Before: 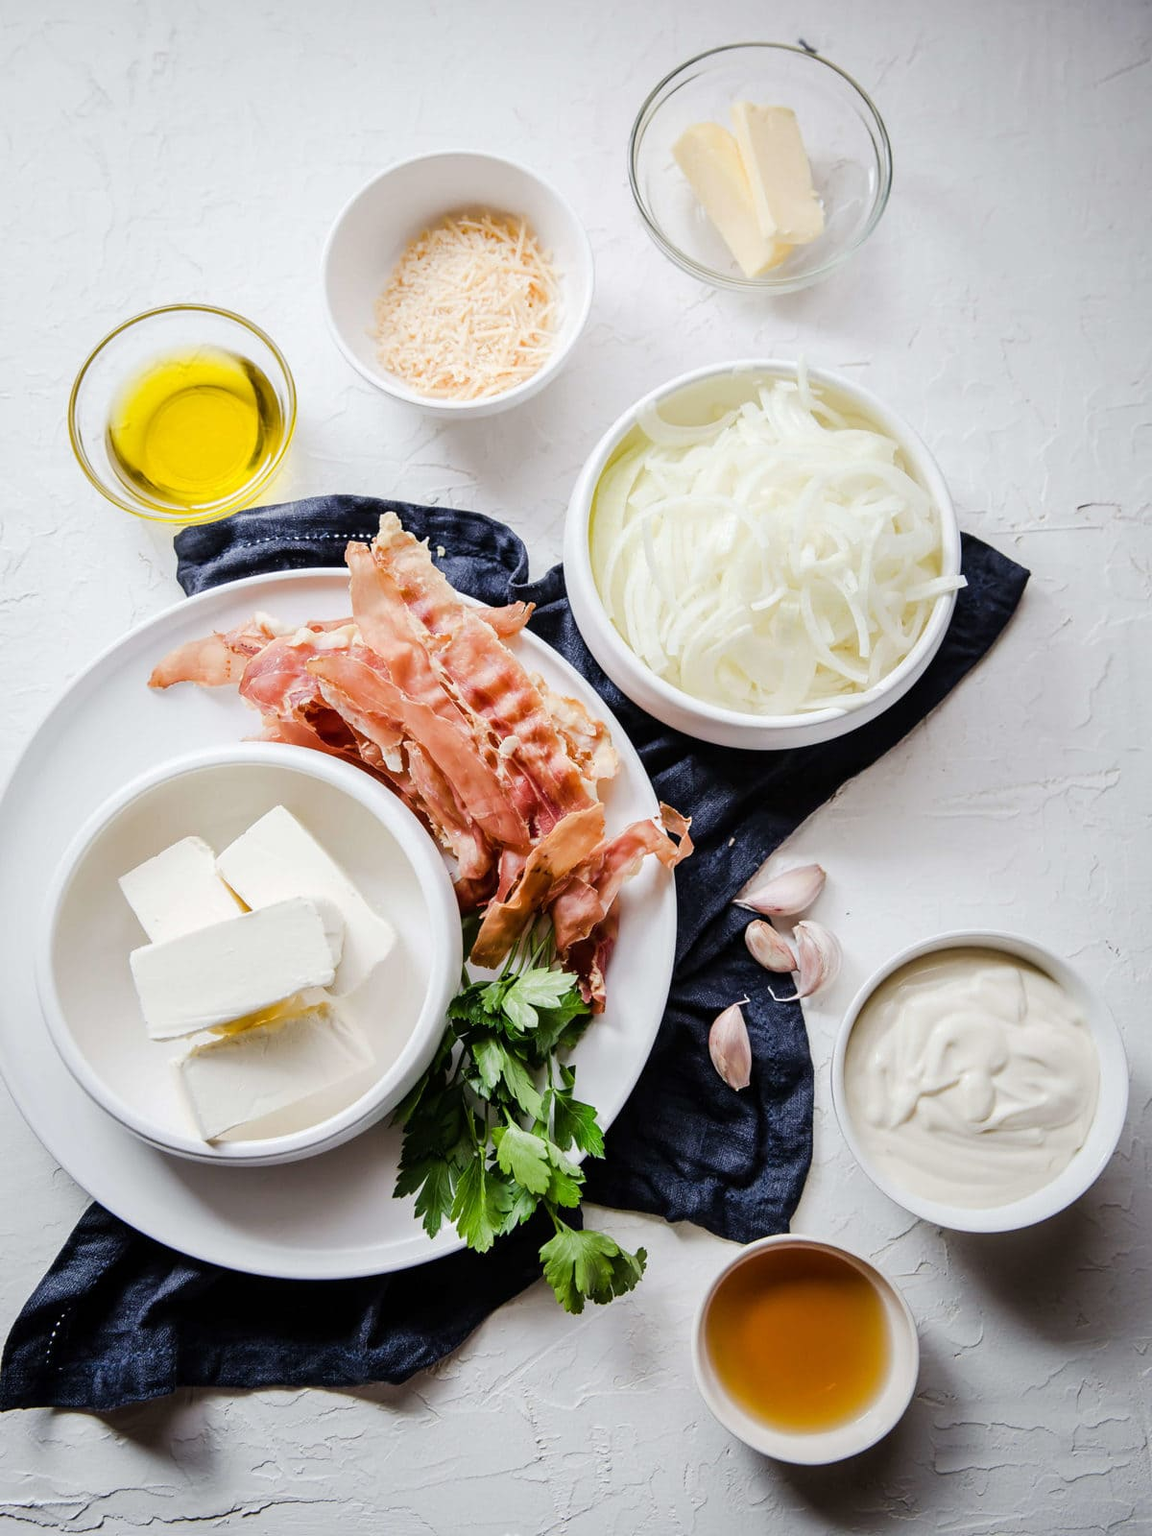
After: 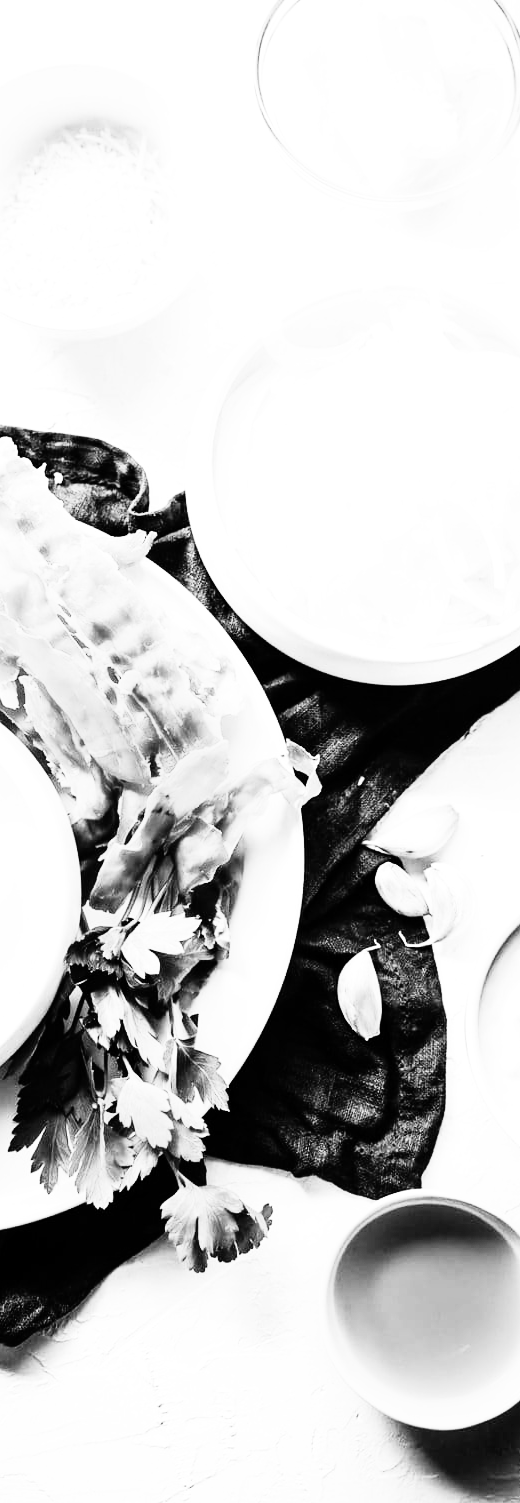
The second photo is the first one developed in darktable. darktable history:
exposure: exposure 0.6 EV, compensate highlight preservation false
crop: left 33.452%, top 6.025%, right 23.155%
monochrome: on, module defaults
rgb curve: curves: ch0 [(0, 0) (0.21, 0.15) (0.24, 0.21) (0.5, 0.75) (0.75, 0.96) (0.89, 0.99) (1, 1)]; ch1 [(0, 0.02) (0.21, 0.13) (0.25, 0.2) (0.5, 0.67) (0.75, 0.9) (0.89, 0.97) (1, 1)]; ch2 [(0, 0.02) (0.21, 0.13) (0.25, 0.2) (0.5, 0.67) (0.75, 0.9) (0.89, 0.97) (1, 1)], compensate middle gray true
